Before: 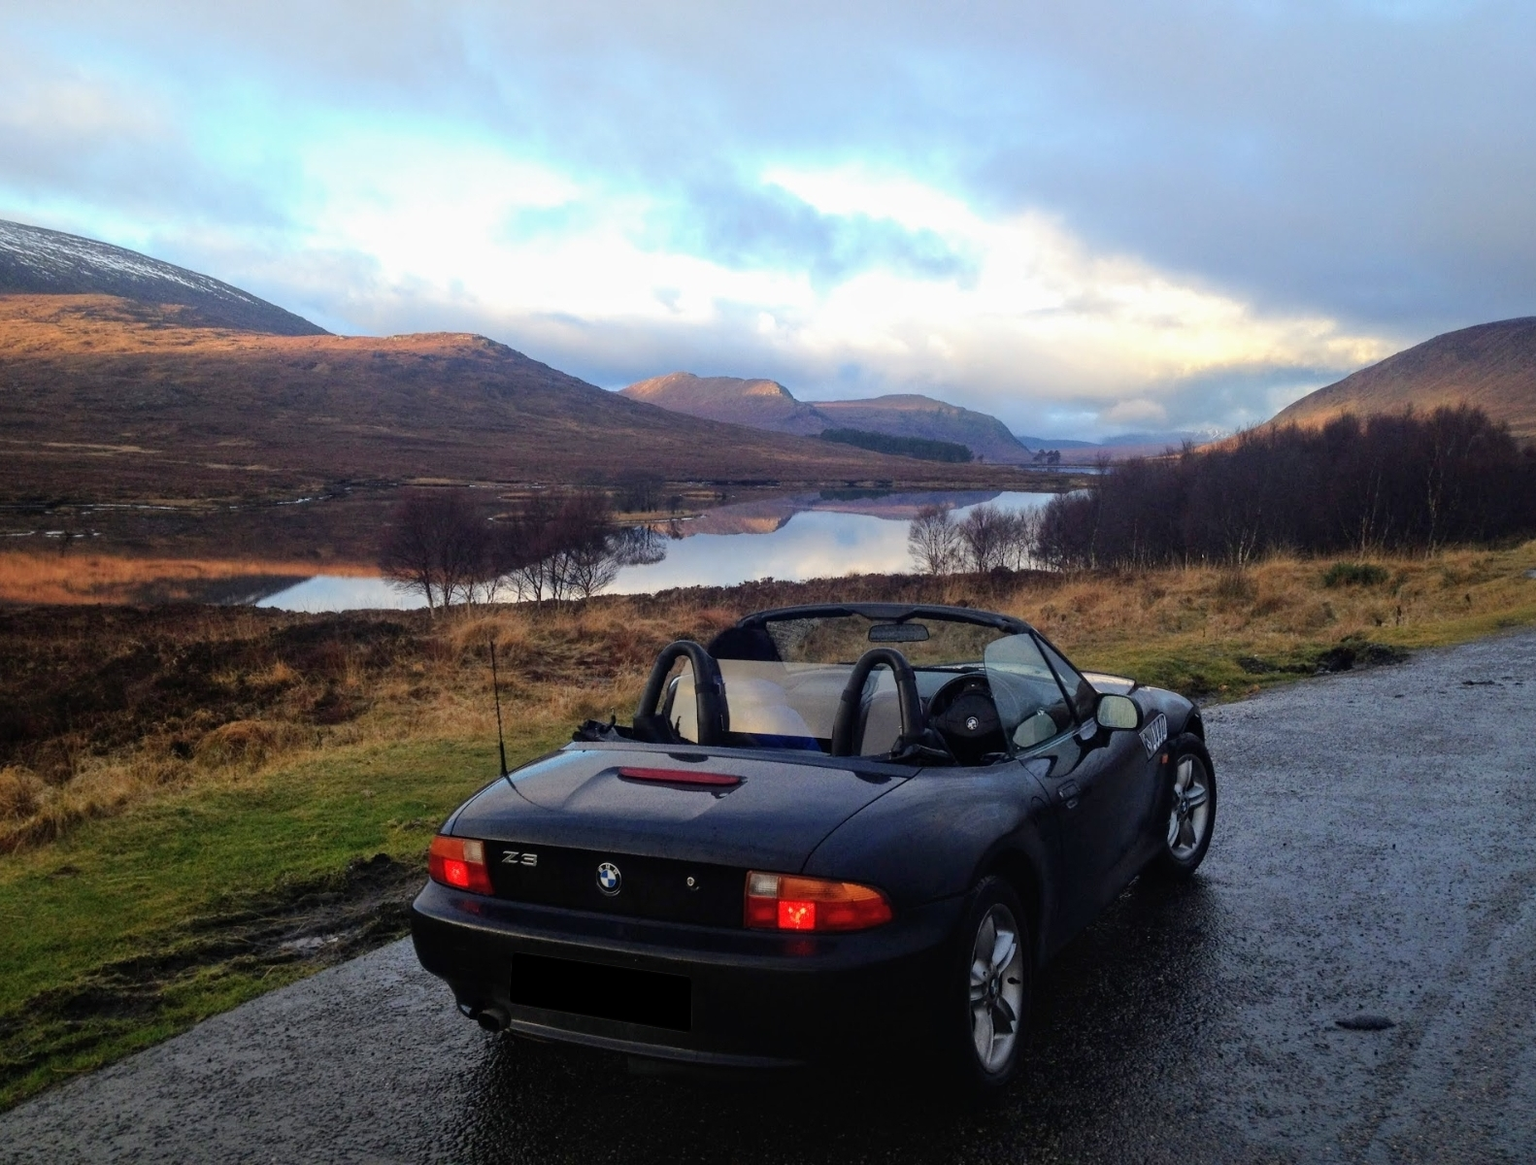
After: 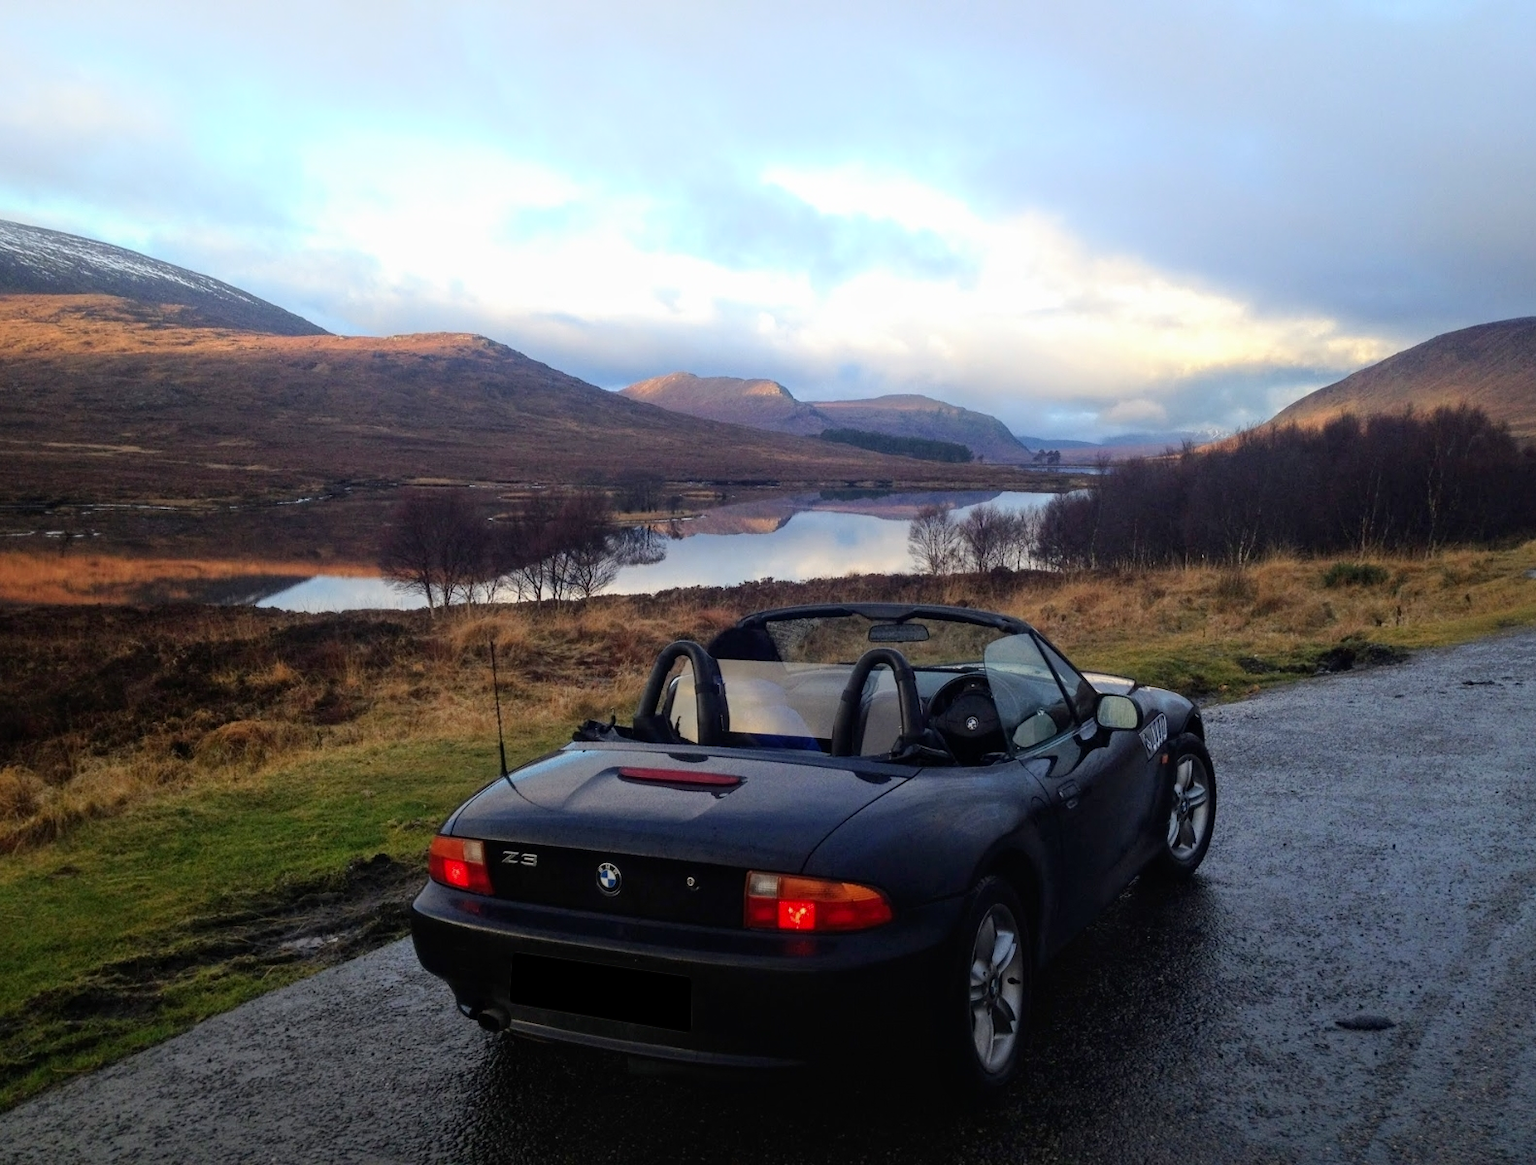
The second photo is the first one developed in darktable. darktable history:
local contrast: mode bilateral grid, contrast 16, coarseness 36, detail 105%, midtone range 0.2
shadows and highlights: shadows -25.21, highlights 49.13, soften with gaussian
